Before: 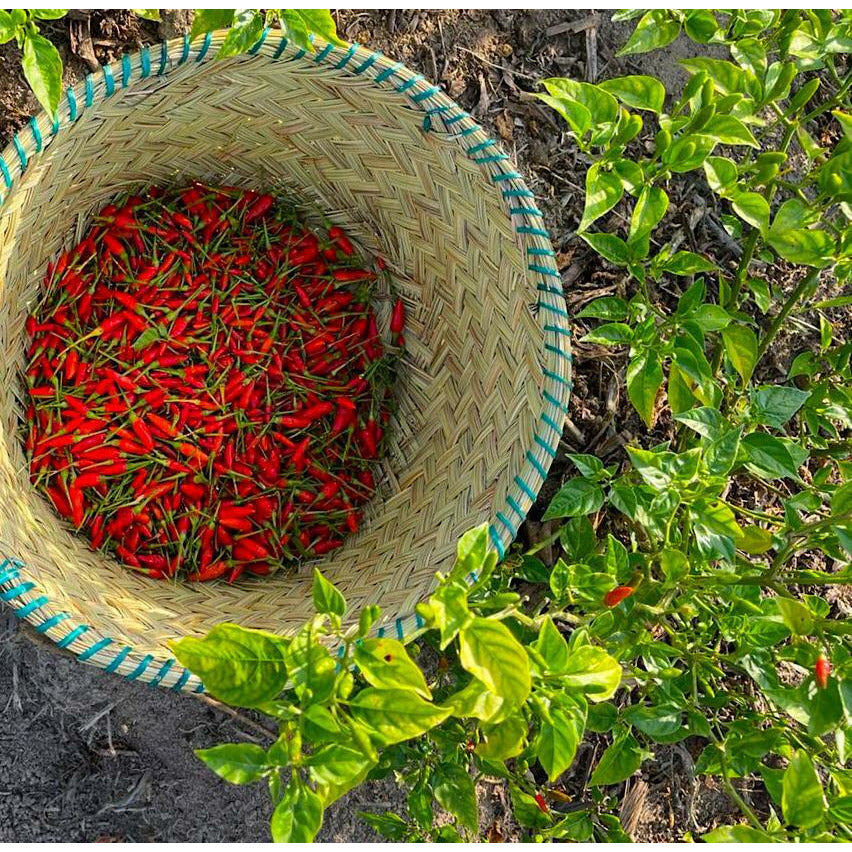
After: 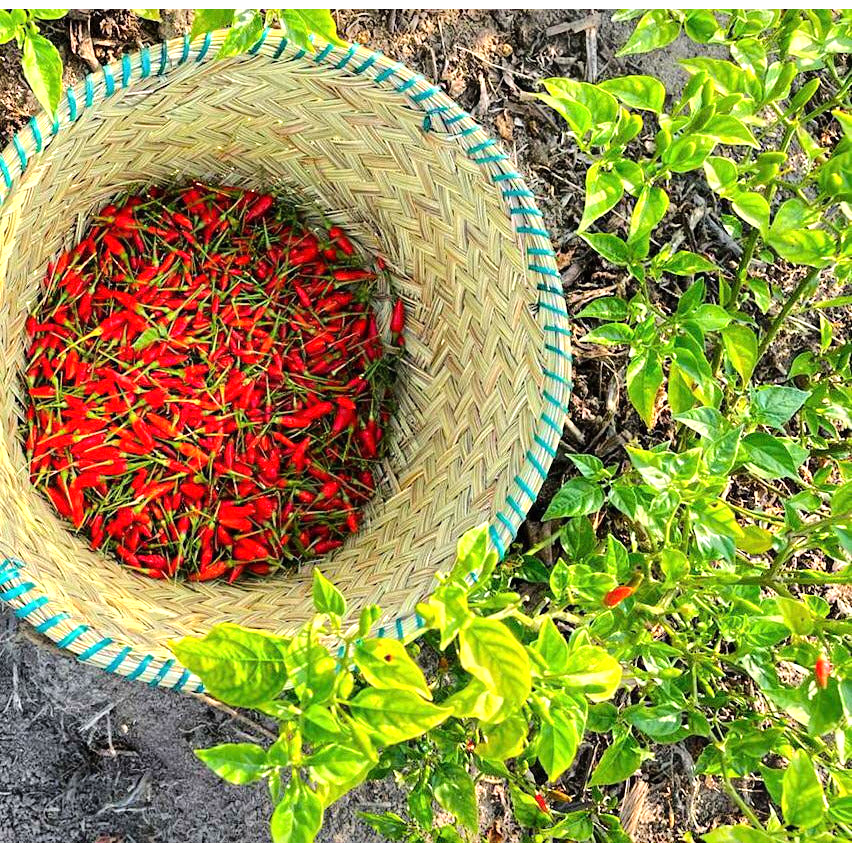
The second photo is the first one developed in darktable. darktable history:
tone equalizer: -7 EV 0.163 EV, -6 EV 0.621 EV, -5 EV 1.14 EV, -4 EV 1.33 EV, -3 EV 1.15 EV, -2 EV 0.6 EV, -1 EV 0.147 EV, smoothing diameter 2.13%, edges refinement/feathering 20.78, mask exposure compensation -1.57 EV, filter diffusion 5
